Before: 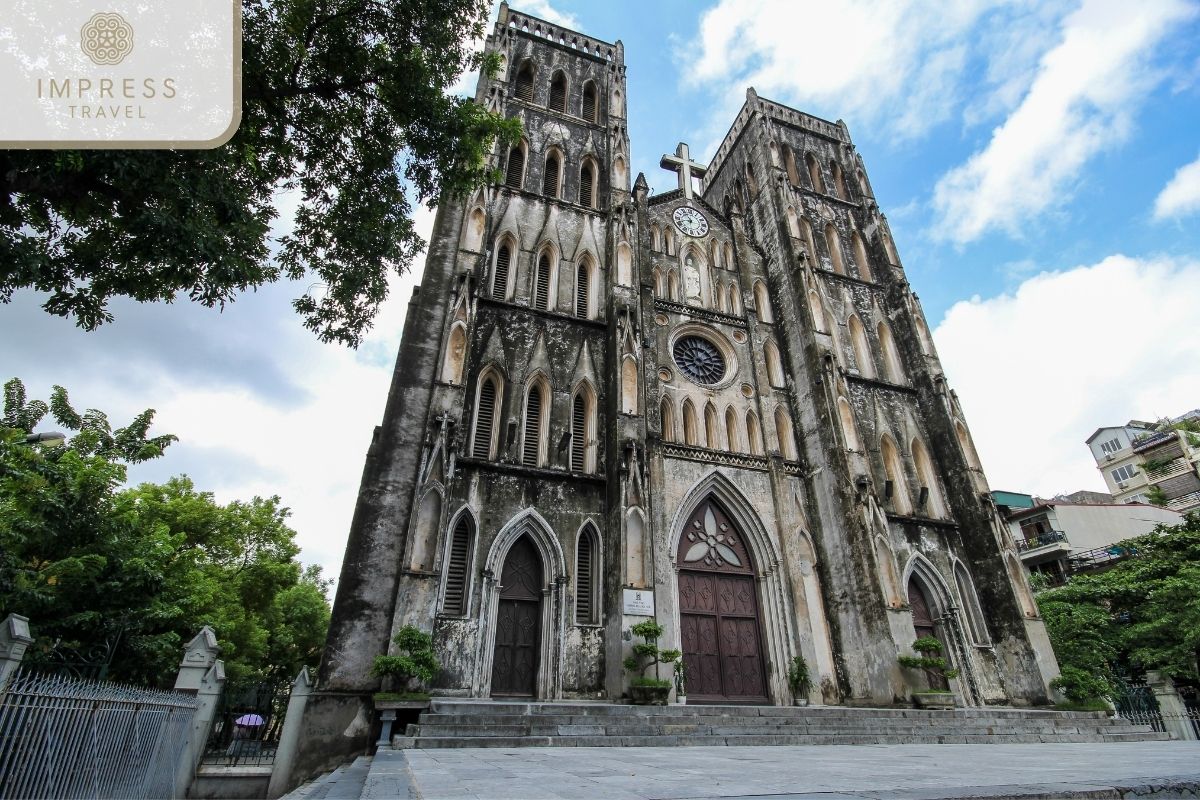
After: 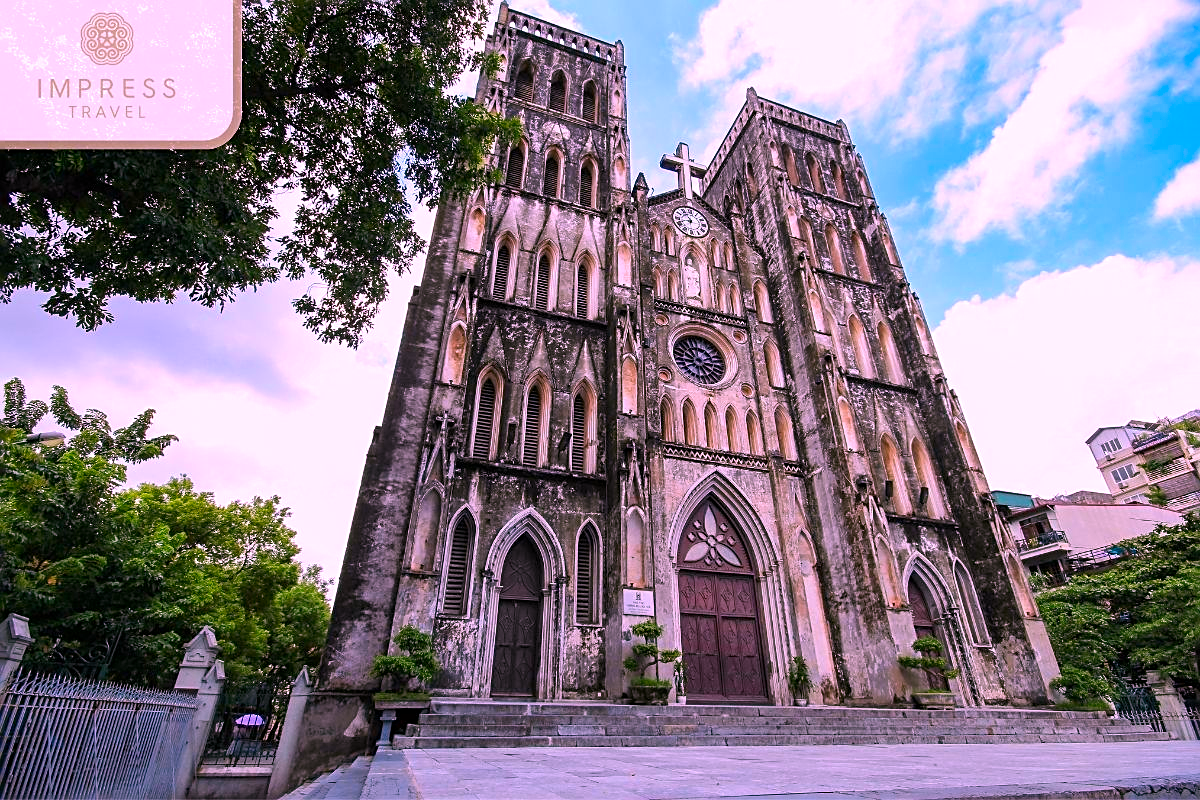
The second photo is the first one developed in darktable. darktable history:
sharpen: on, module defaults
exposure: exposure 0.207 EV, compensate highlight preservation false
color correction: highlights a* 19.35, highlights b* -11.85, saturation 1.7
